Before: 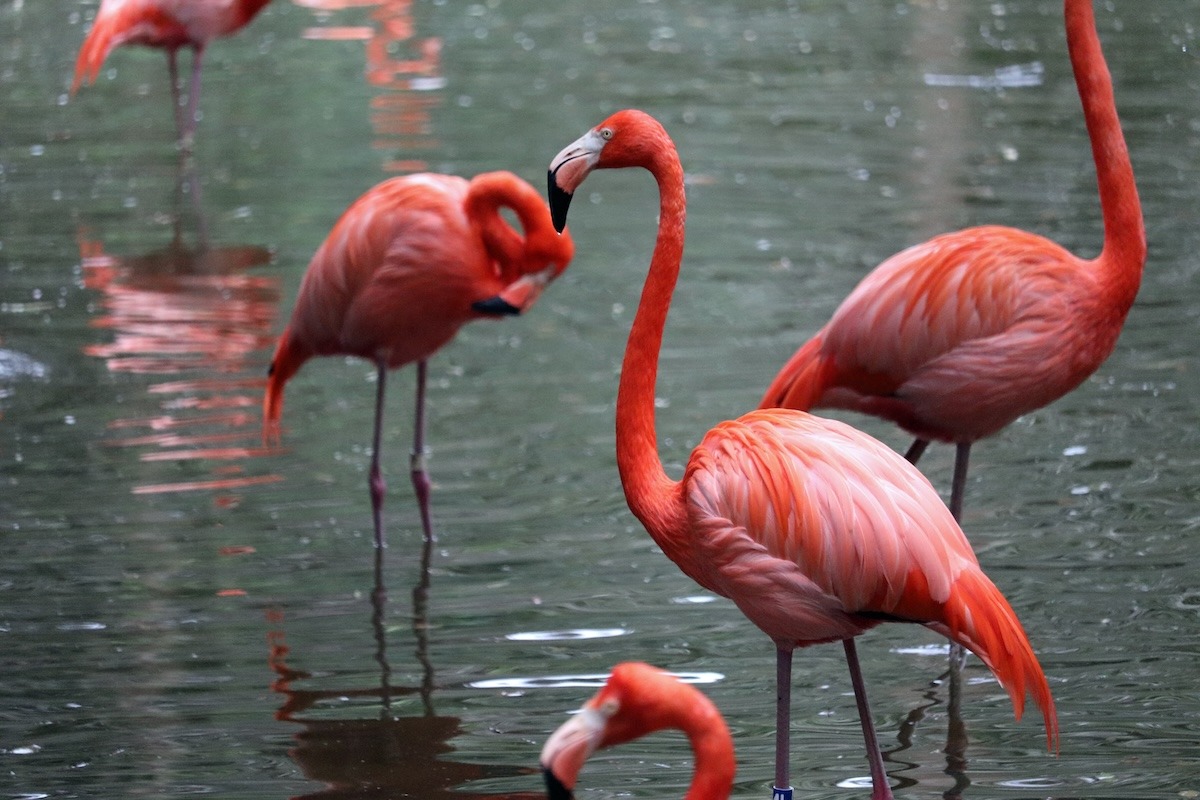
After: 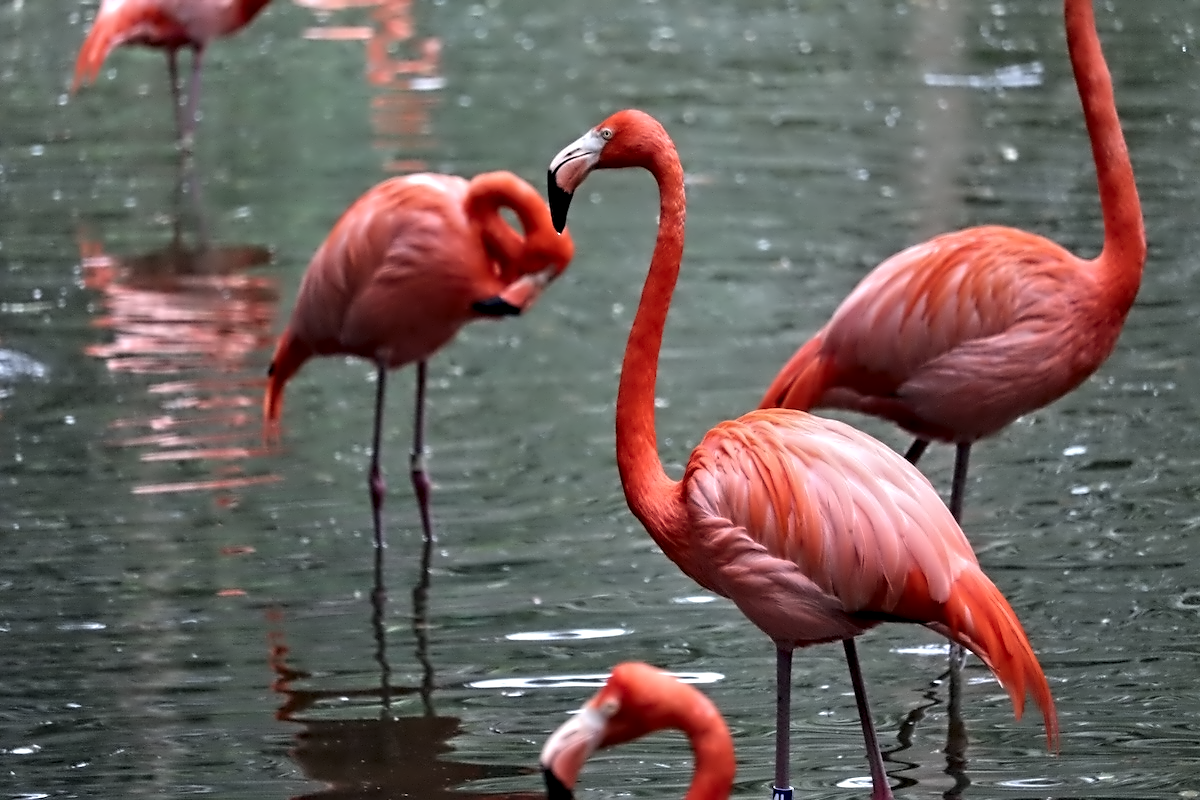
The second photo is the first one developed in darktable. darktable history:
shadows and highlights: shadows 9.71, white point adjustment 1.03, highlights -38.87
contrast equalizer: y [[0.5, 0.542, 0.583, 0.625, 0.667, 0.708], [0.5 ×6], [0.5 ×6], [0, 0.033, 0.067, 0.1, 0.133, 0.167], [0, 0.05, 0.1, 0.15, 0.2, 0.25]]
